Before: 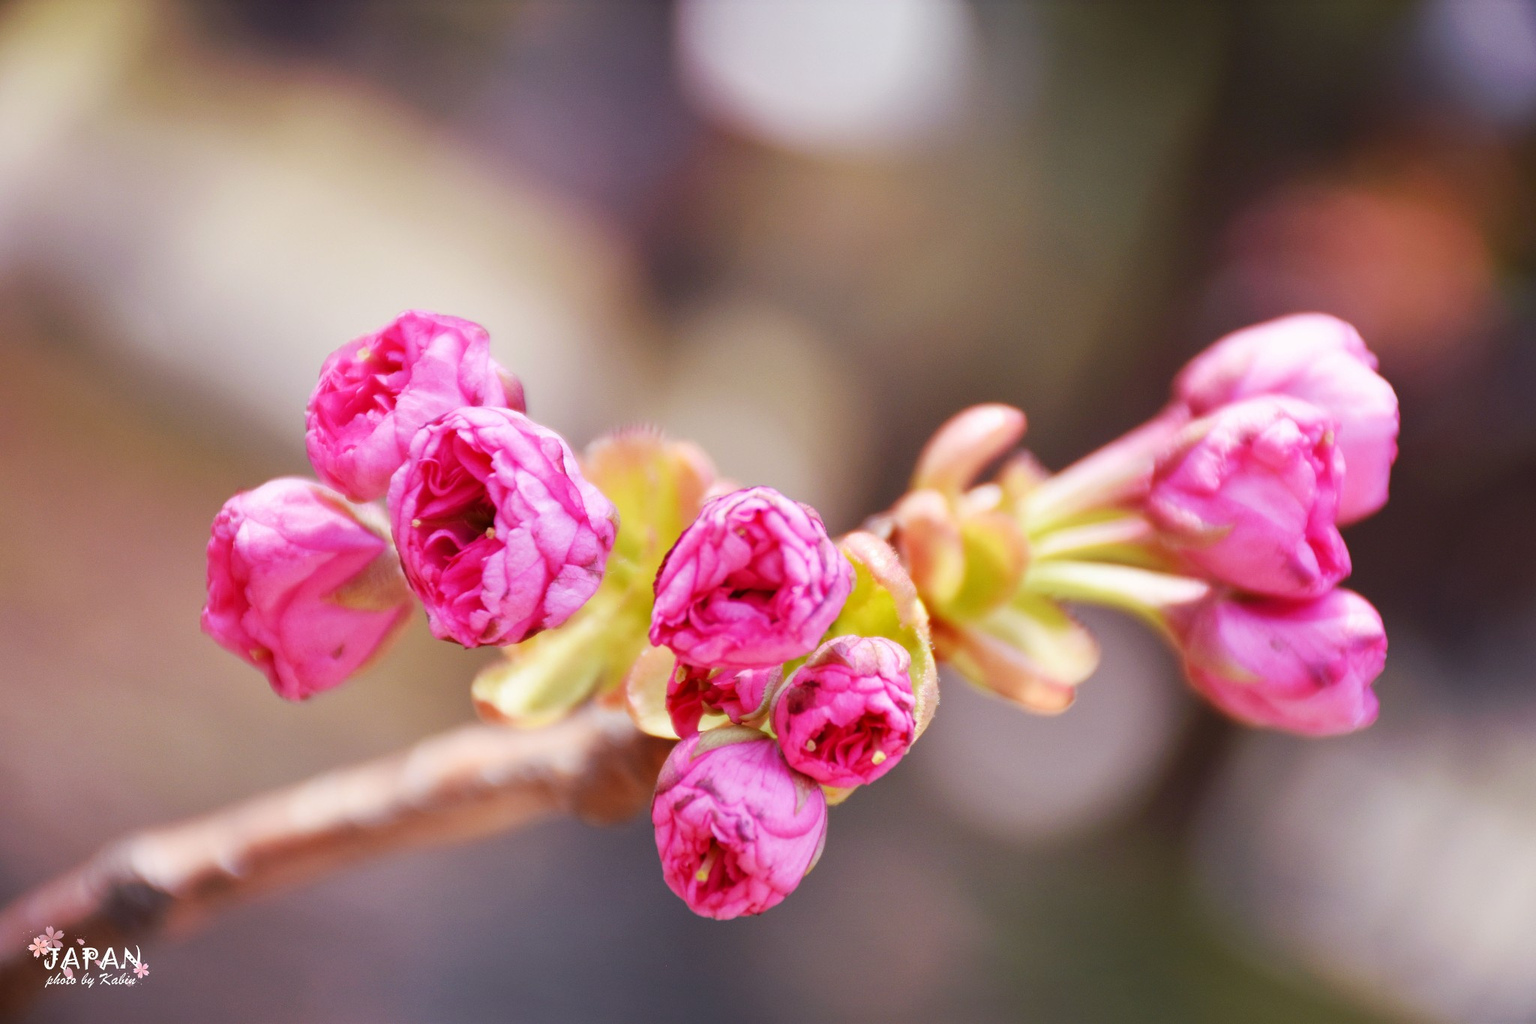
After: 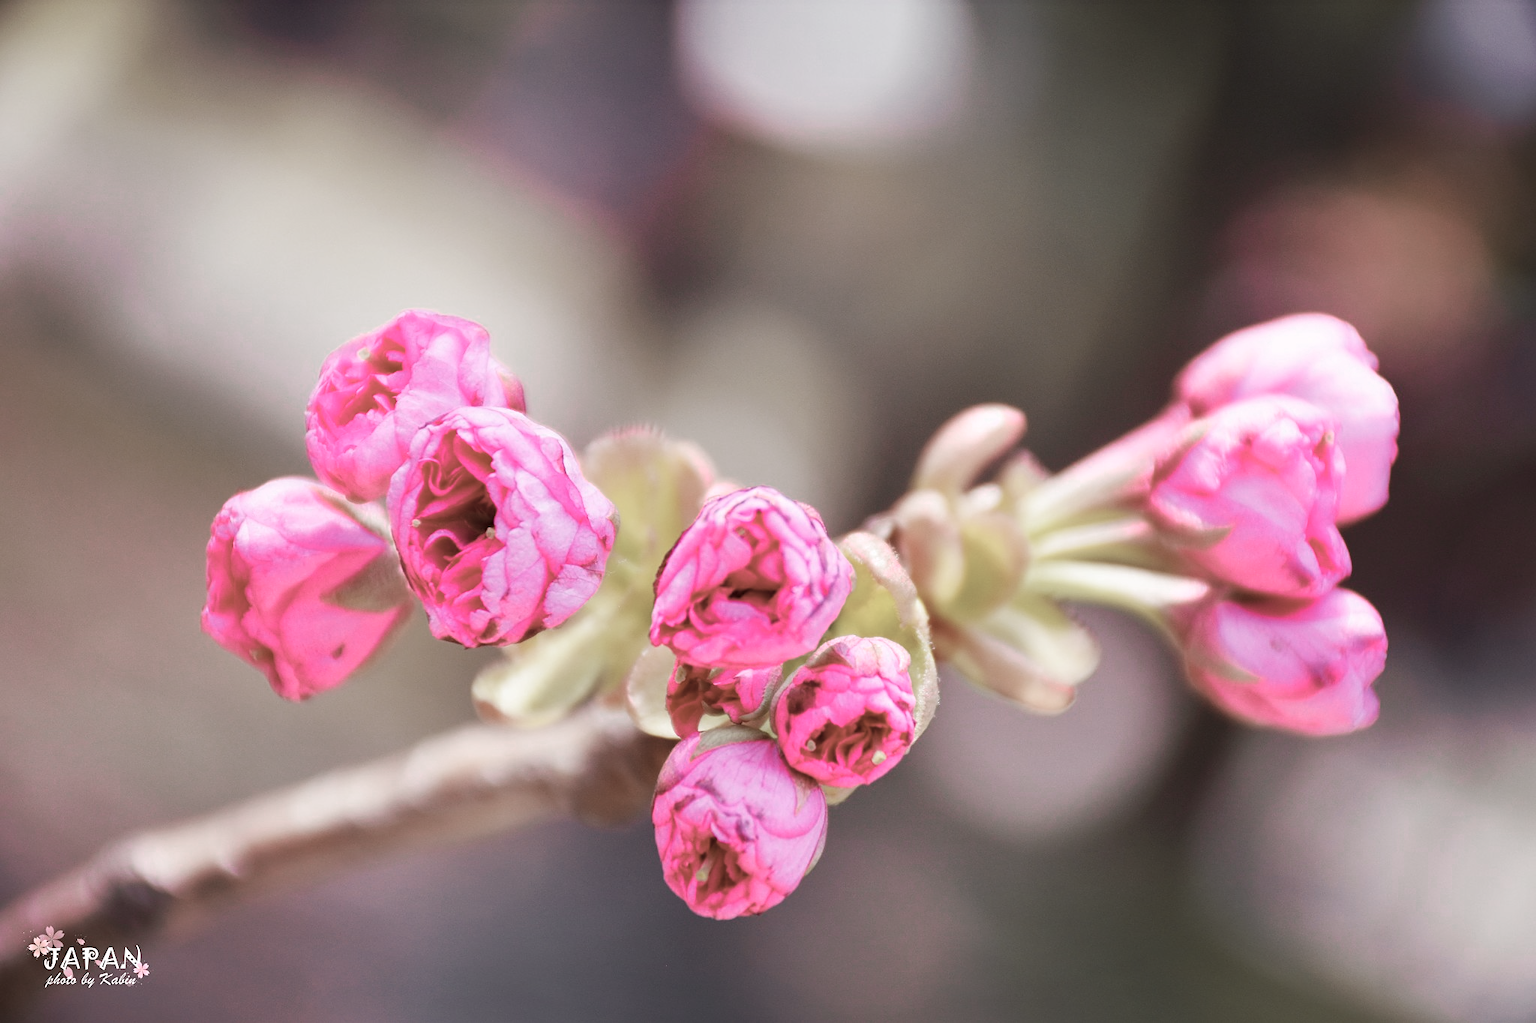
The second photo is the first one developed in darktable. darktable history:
sharpen: amount 0.214
color zones: curves: ch0 [(0, 0.6) (0.129, 0.508) (0.193, 0.483) (0.429, 0.5) (0.571, 0.5) (0.714, 0.5) (0.857, 0.5) (1, 0.6)]; ch1 [(0, 0.481) (0.112, 0.245) (0.213, 0.223) (0.429, 0.233) (0.571, 0.231) (0.683, 0.242) (0.857, 0.296) (1, 0.481)]
